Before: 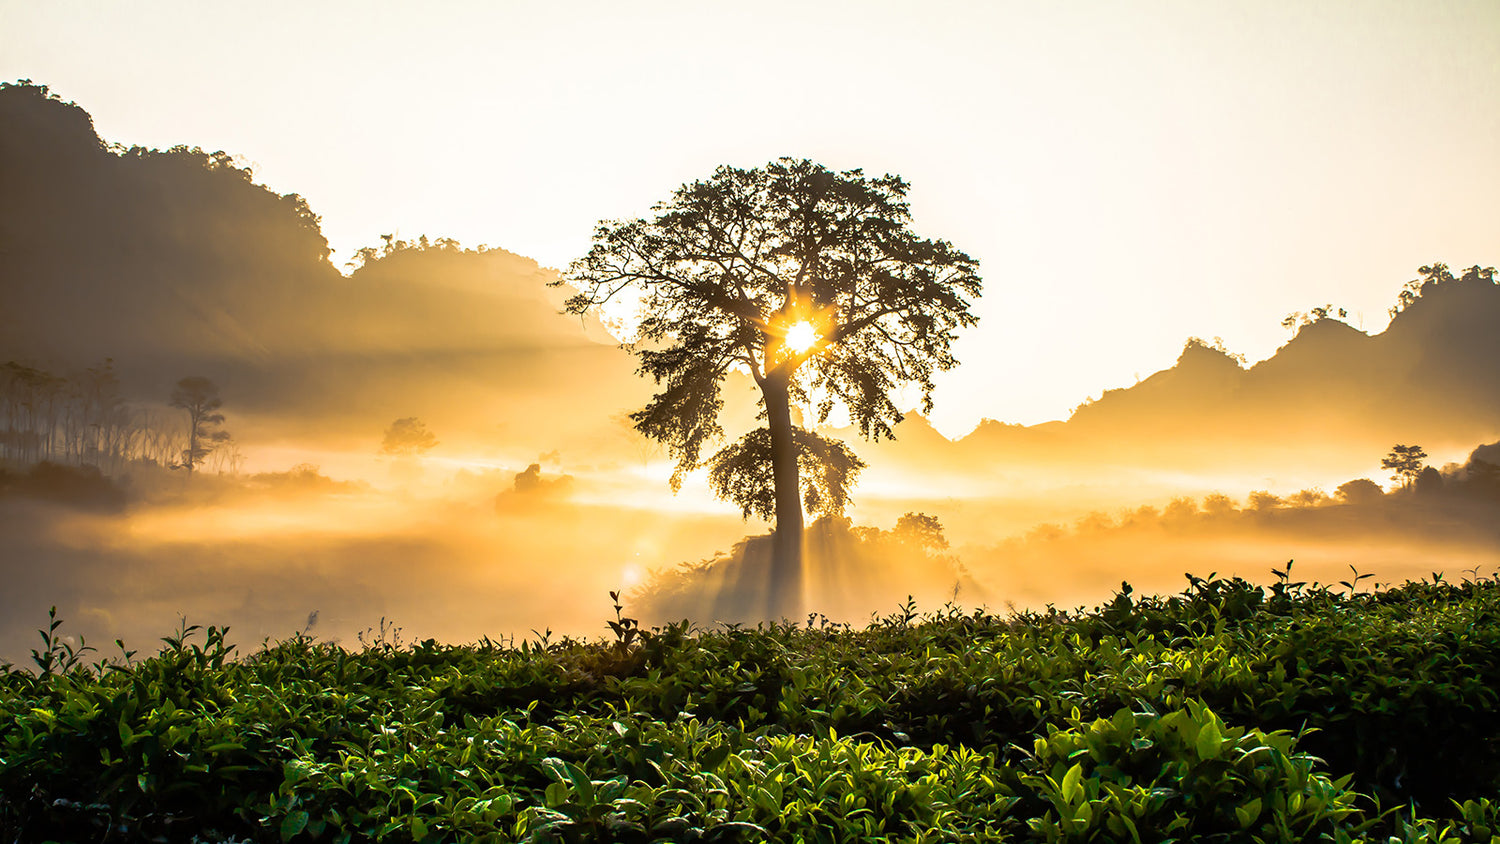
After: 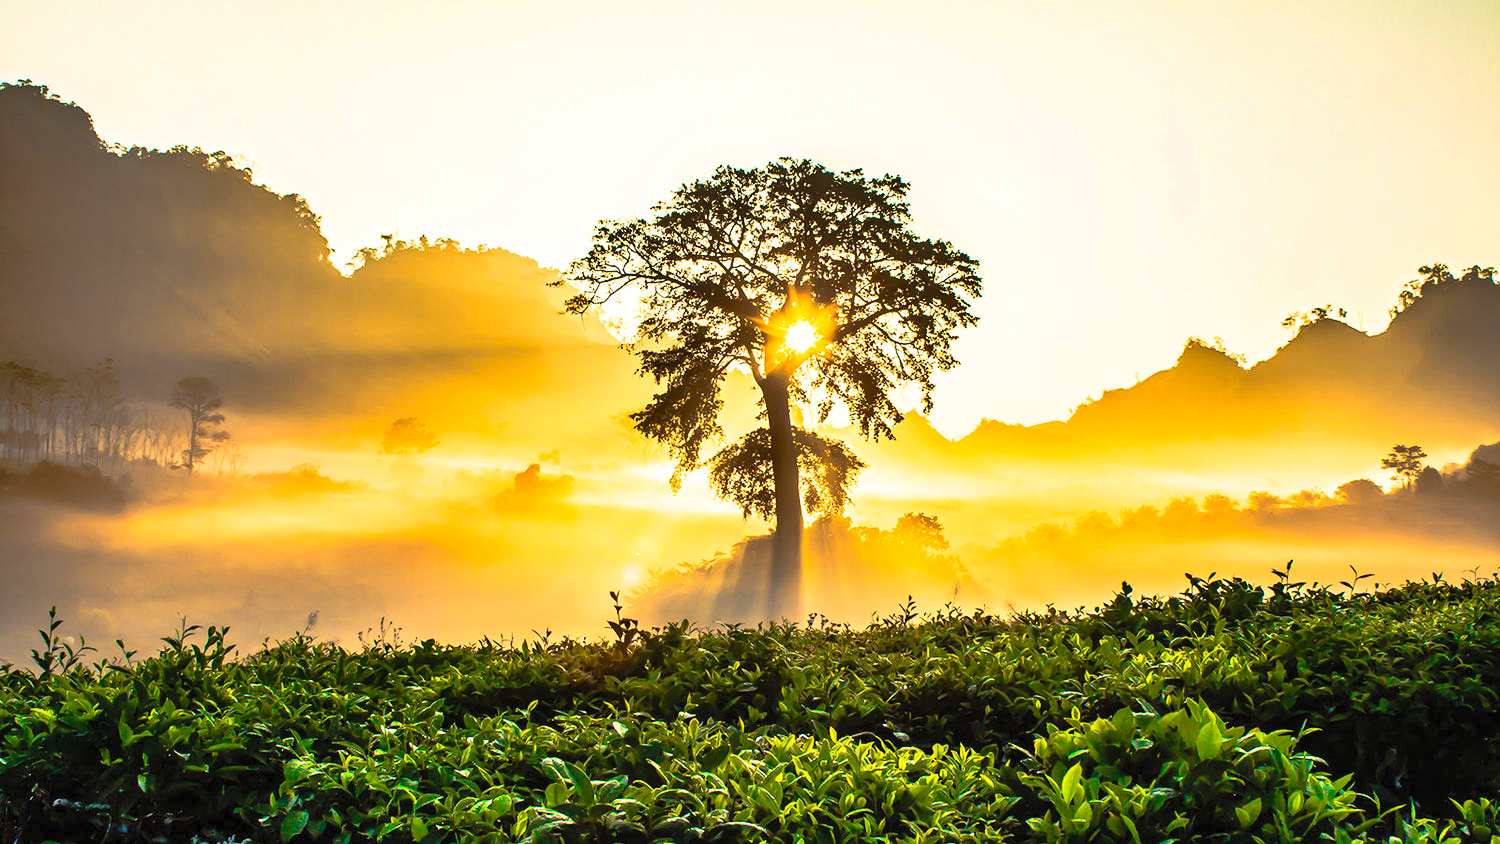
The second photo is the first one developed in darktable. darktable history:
shadows and highlights: soften with gaussian
contrast brightness saturation: contrast 0.24, brightness 0.26, saturation 0.39
